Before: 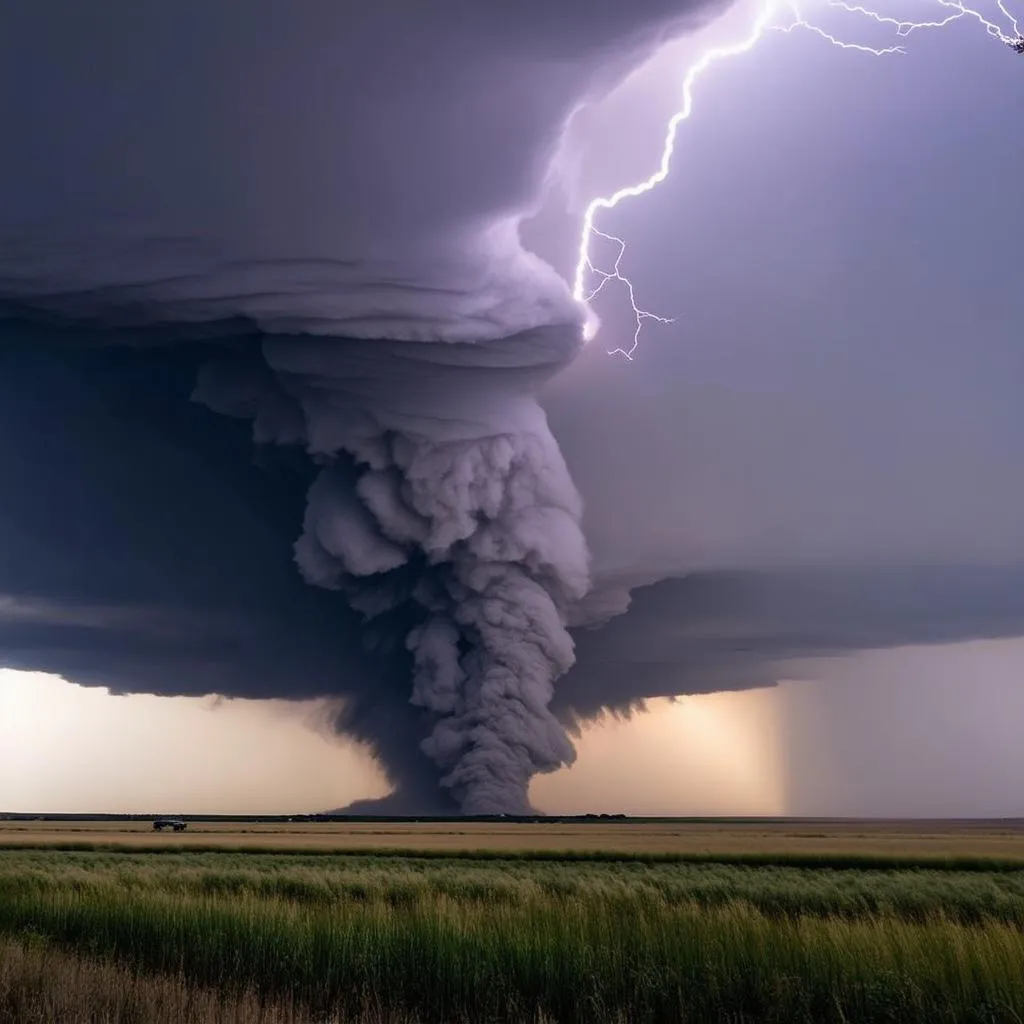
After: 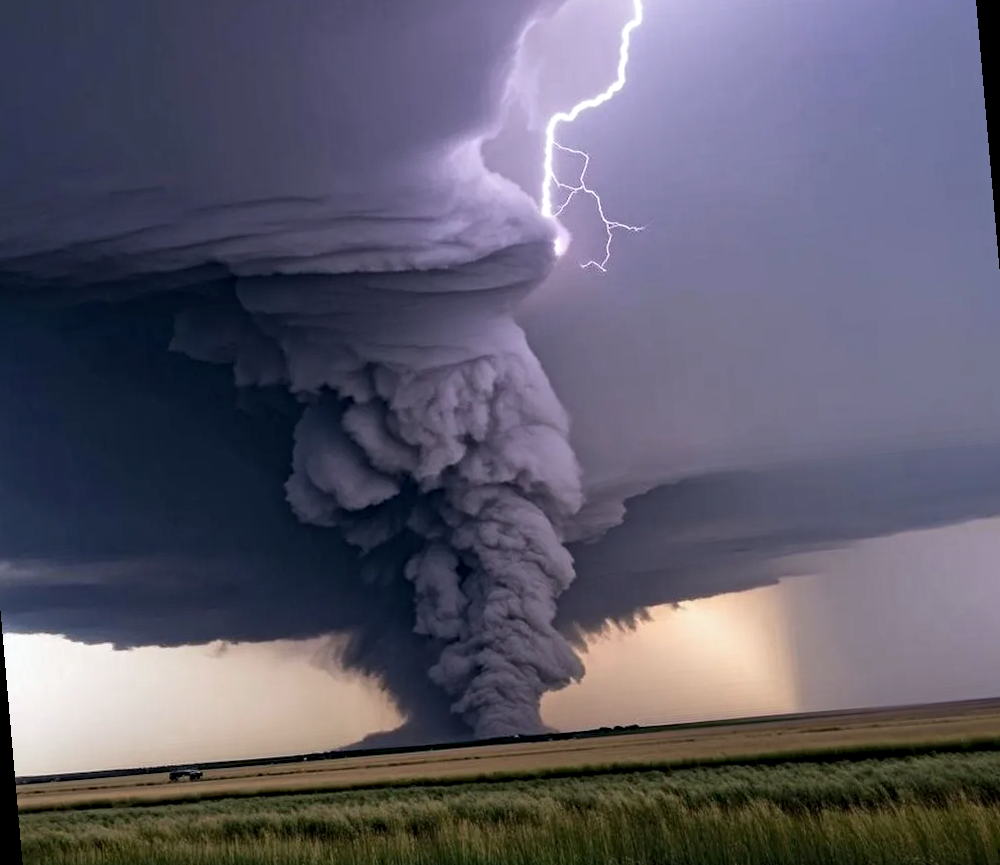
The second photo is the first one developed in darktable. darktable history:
contrast equalizer: y [[0.5, 0.501, 0.525, 0.597, 0.58, 0.514], [0.5 ×6], [0.5 ×6], [0 ×6], [0 ×6]]
rotate and perspective: rotation -5°, crop left 0.05, crop right 0.952, crop top 0.11, crop bottom 0.89
white balance: red 0.982, blue 1.018
